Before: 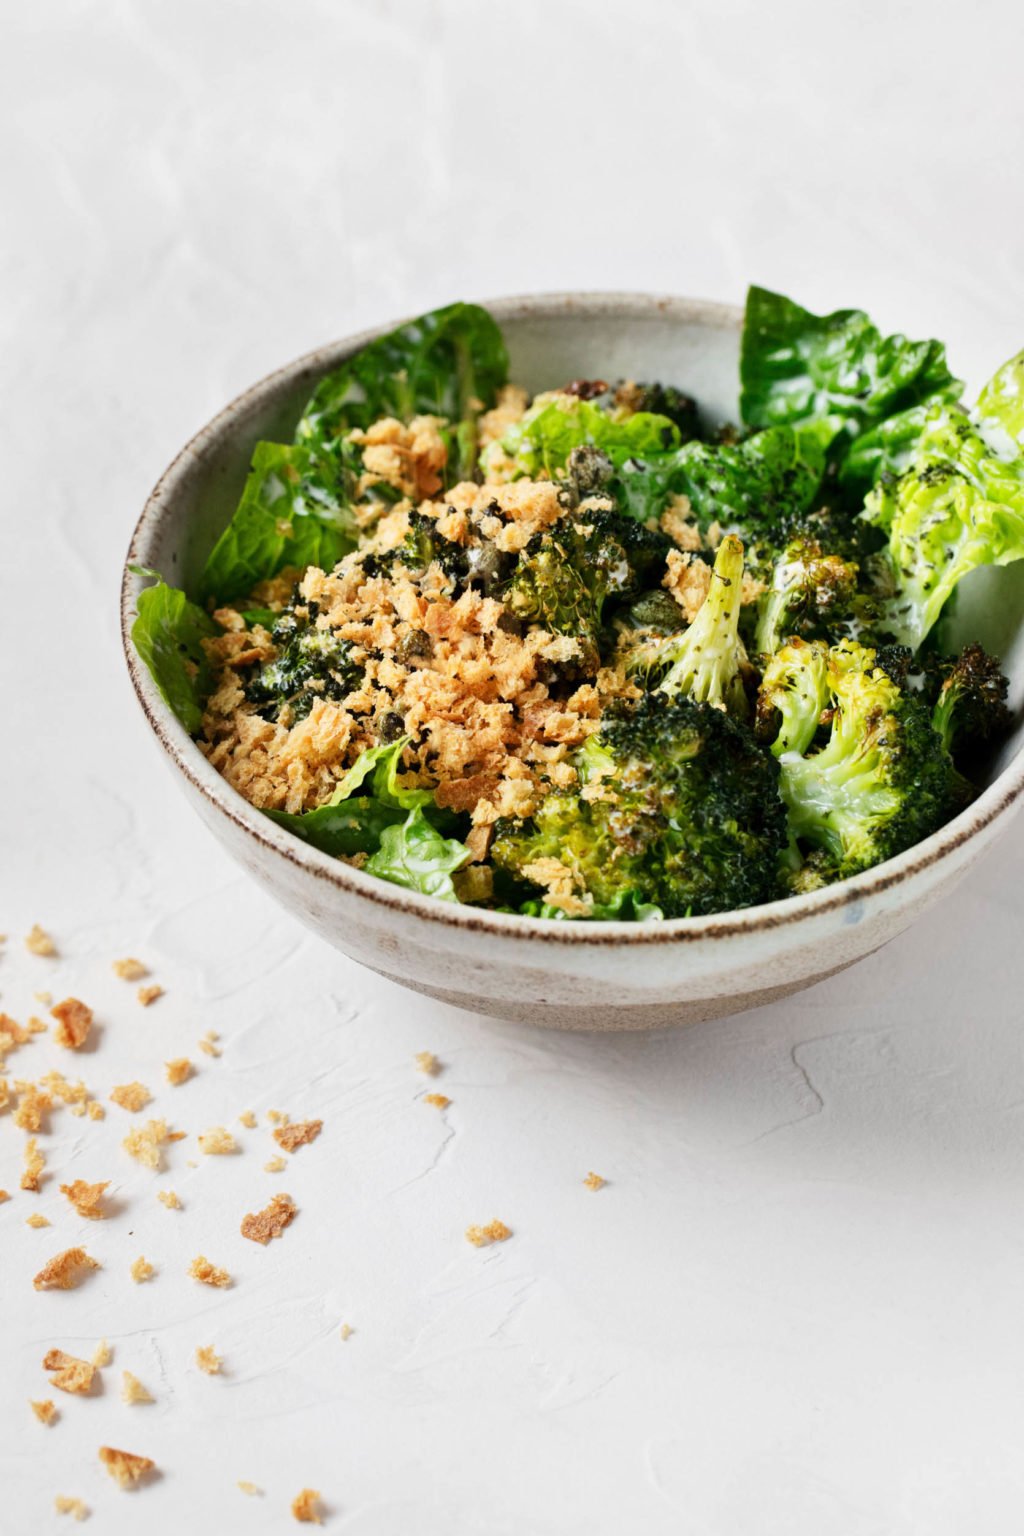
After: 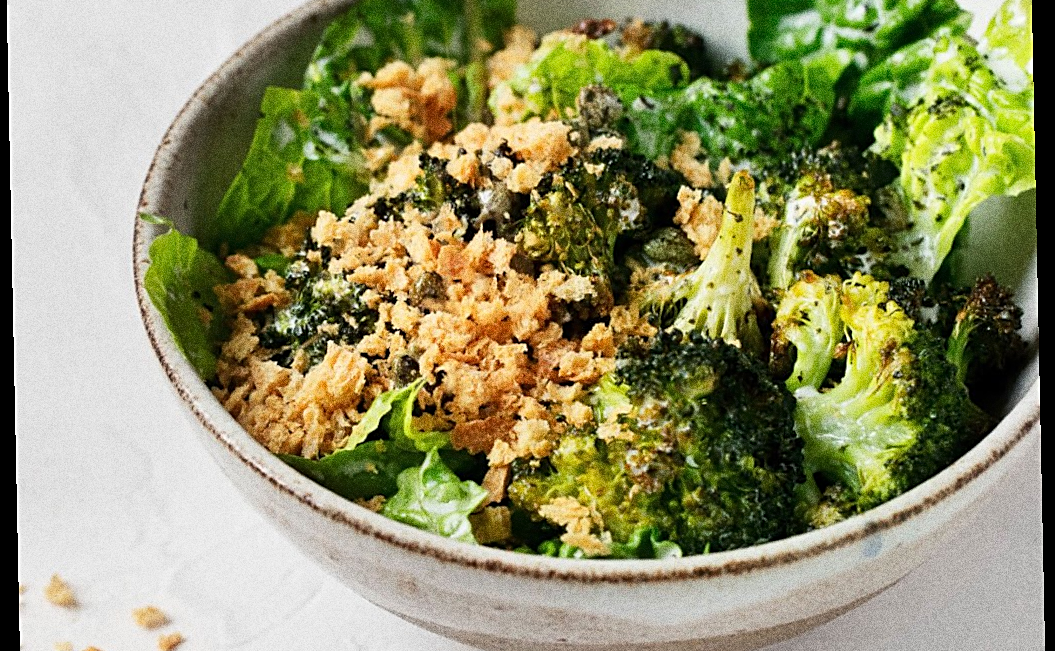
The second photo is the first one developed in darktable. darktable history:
crop and rotate: top 23.84%, bottom 34.294%
sharpen: on, module defaults
rotate and perspective: rotation -1.17°, automatic cropping off
grain: coarseness 10.62 ISO, strength 55.56%
